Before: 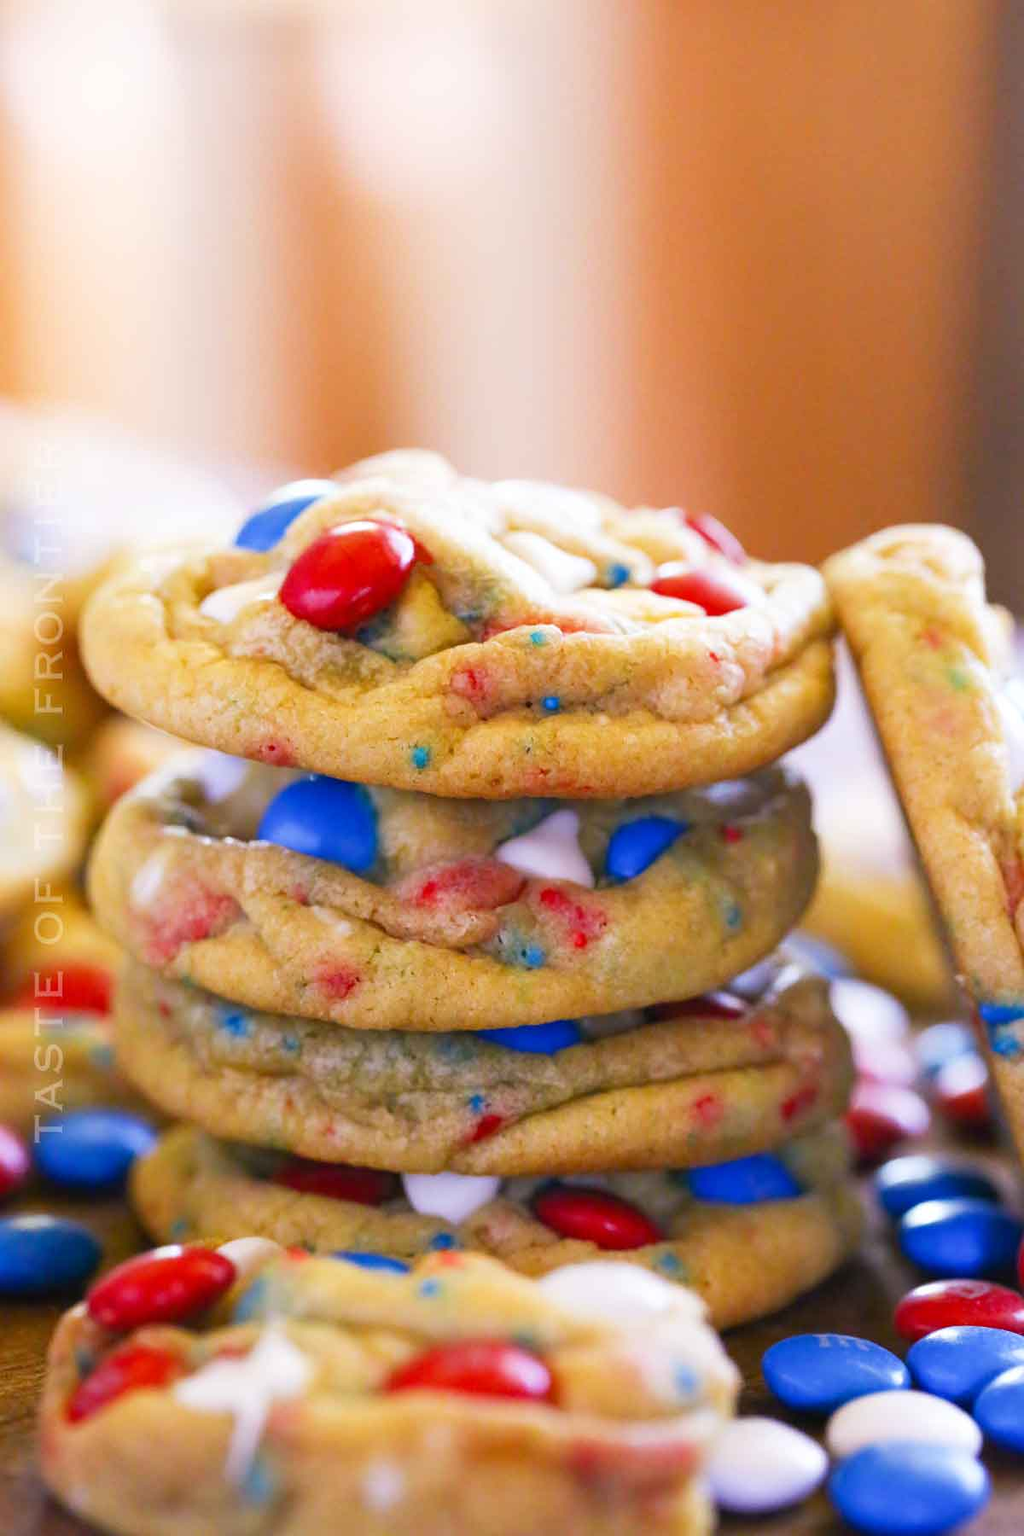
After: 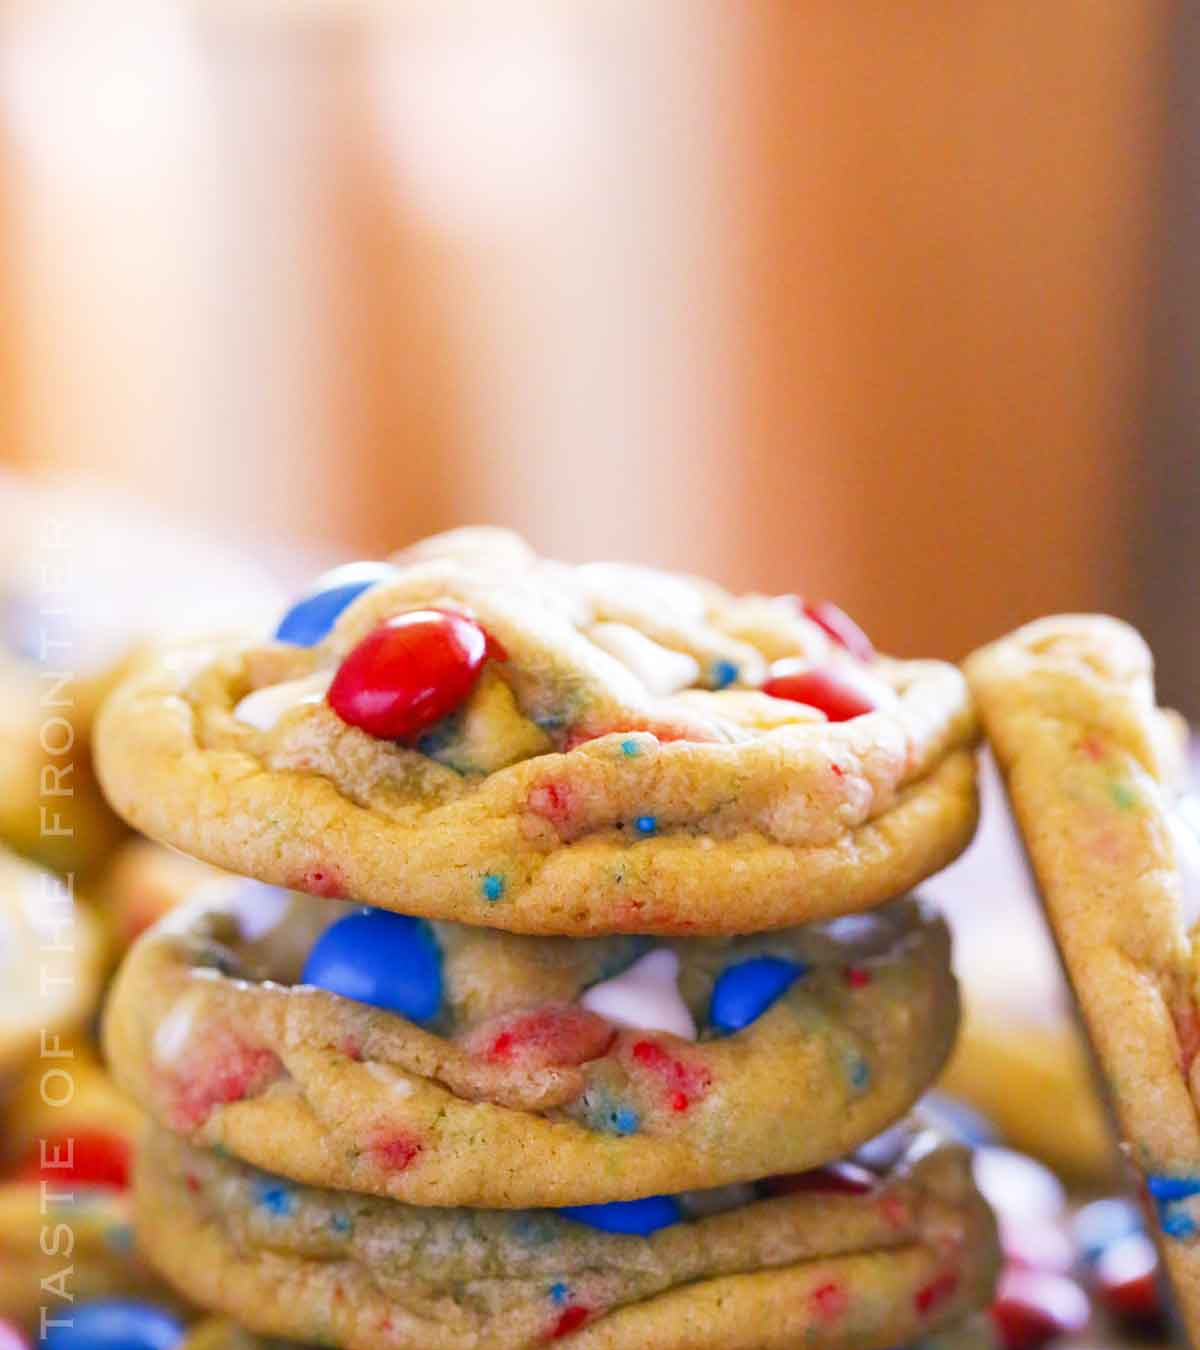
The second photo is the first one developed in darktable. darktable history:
crop: bottom 24.992%
